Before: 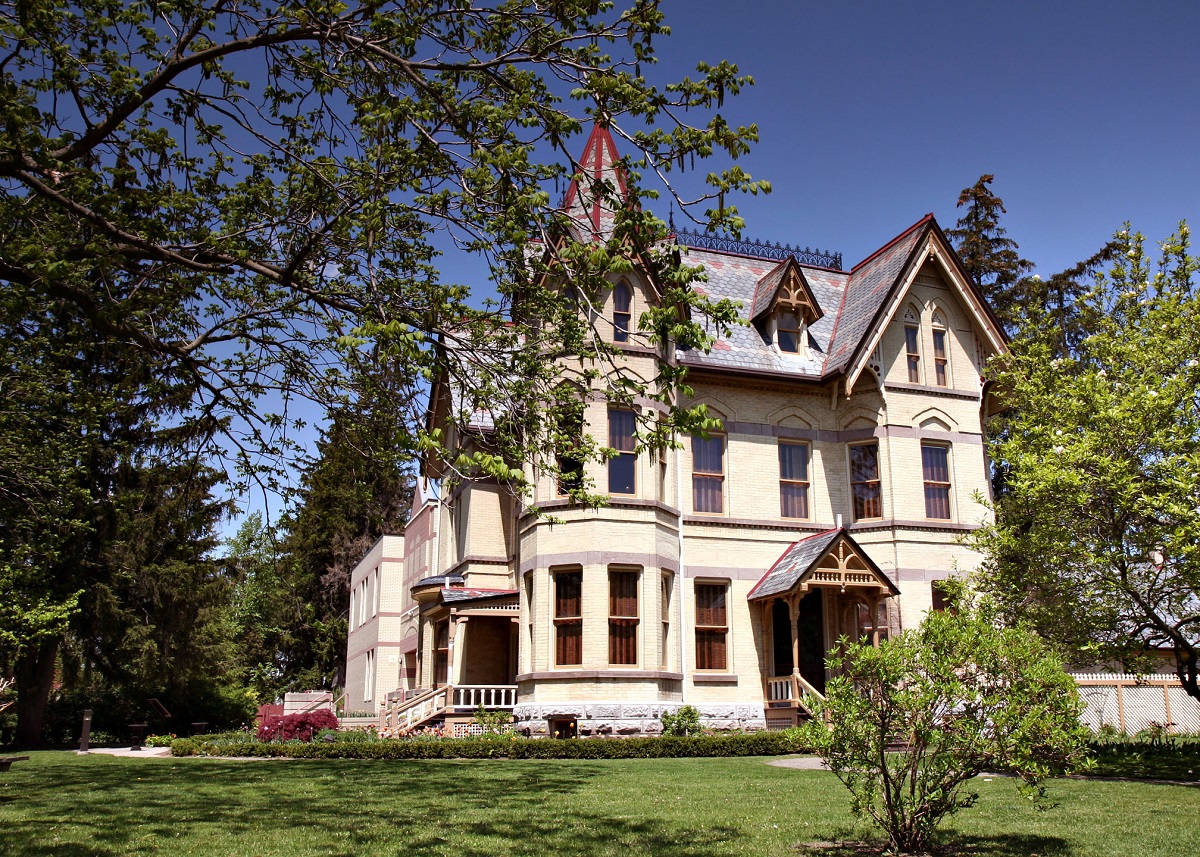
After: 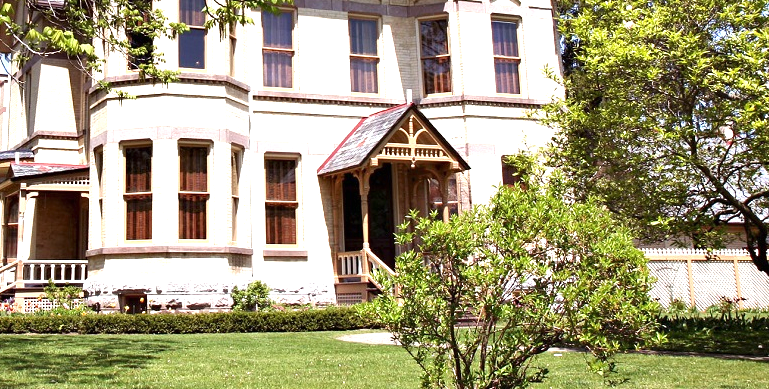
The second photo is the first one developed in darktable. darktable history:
crop and rotate: left 35.901%, top 49.695%, bottom 4.867%
exposure: black level correction 0, exposure 0.897 EV, compensate highlight preservation false
tone equalizer: edges refinement/feathering 500, mask exposure compensation -1.57 EV, preserve details no
